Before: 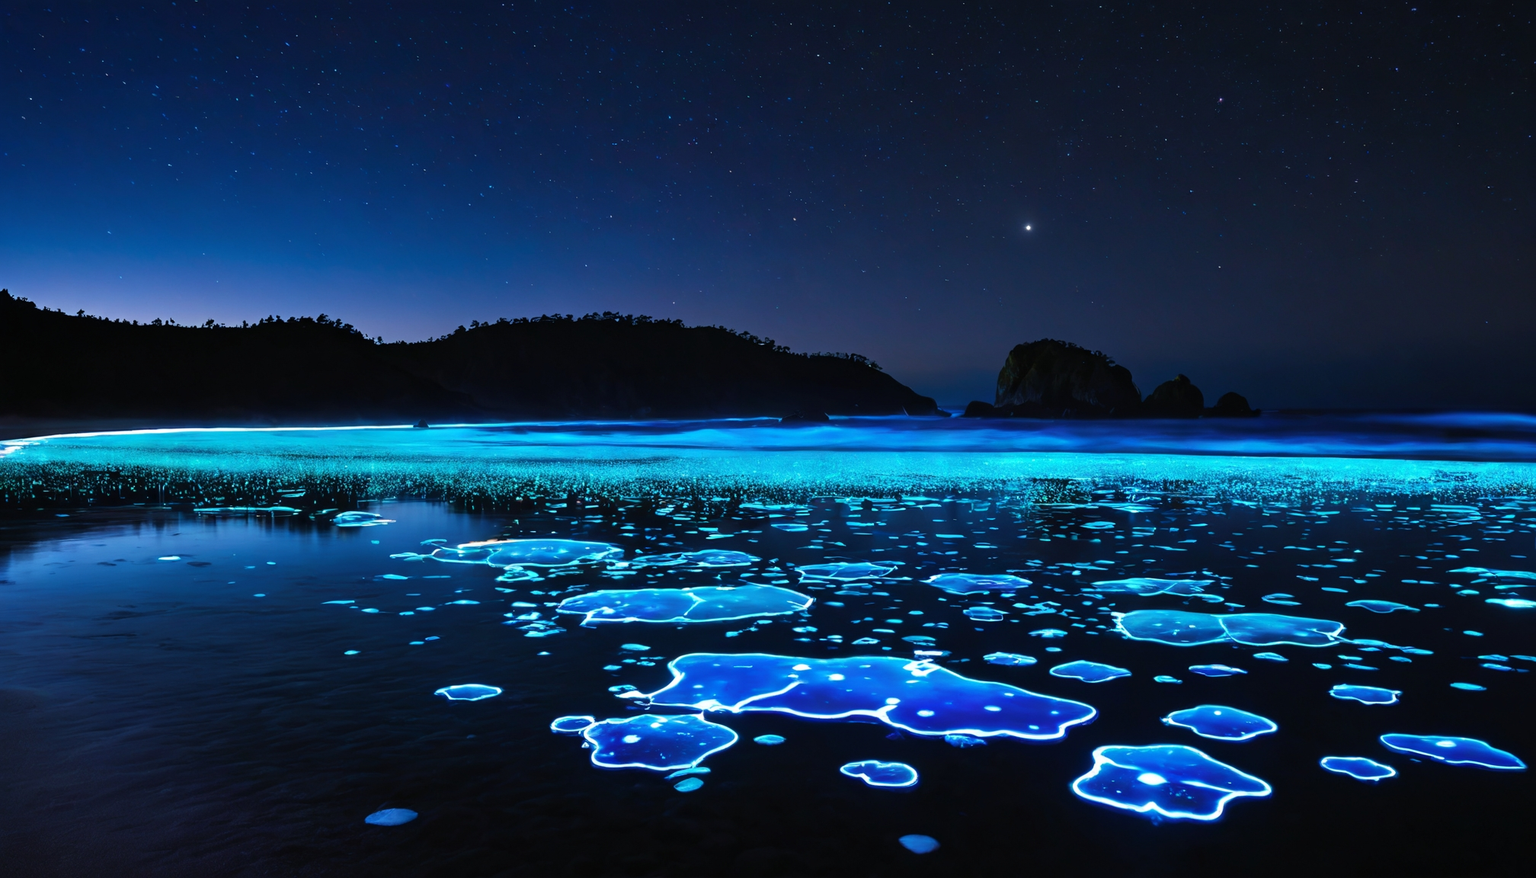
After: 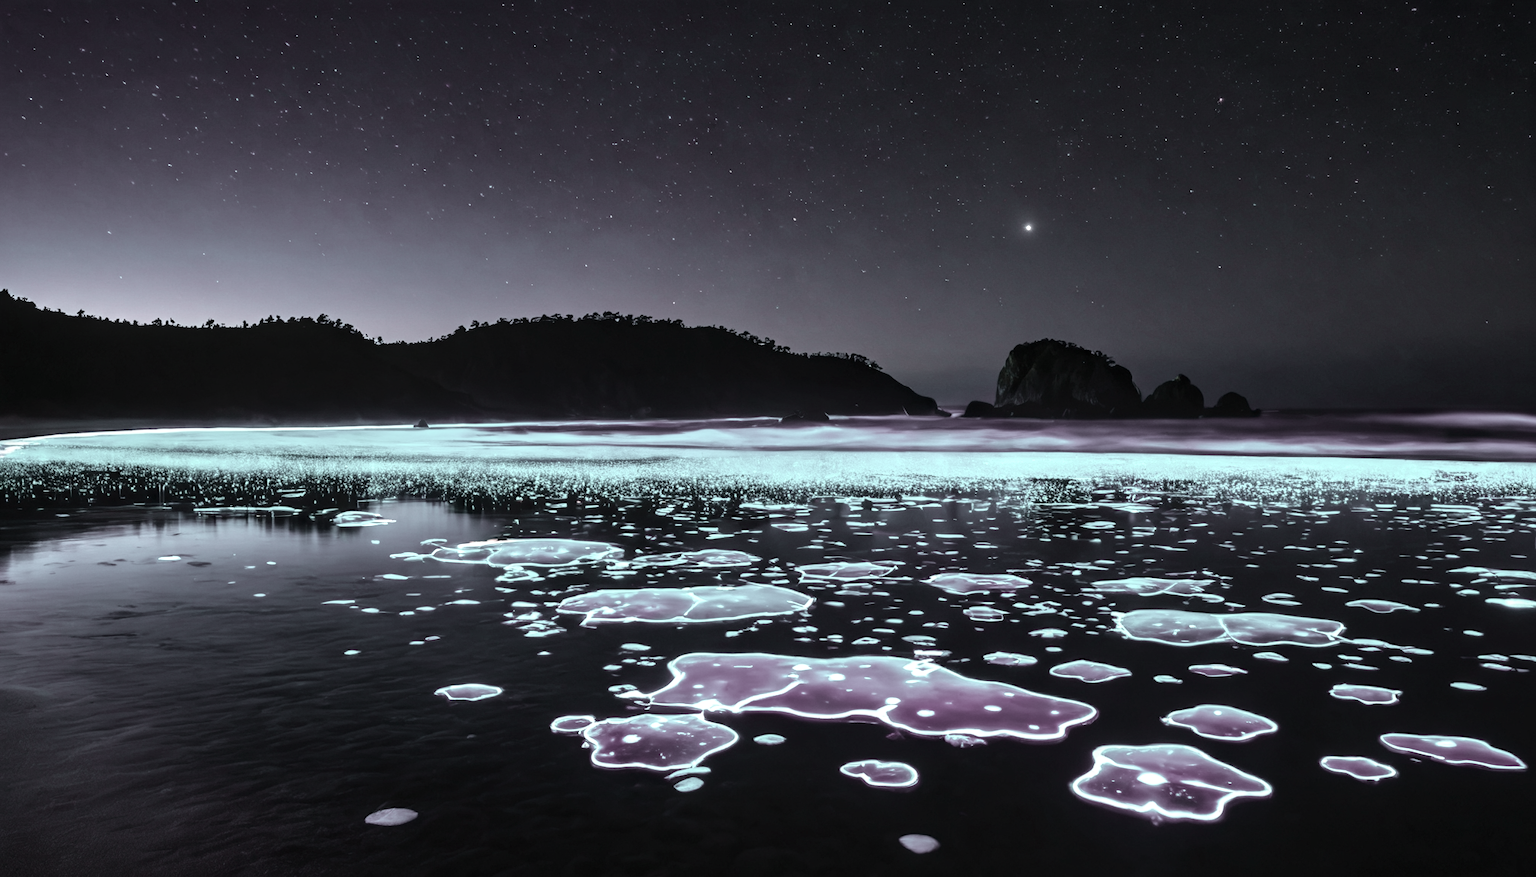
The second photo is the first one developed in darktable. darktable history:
local contrast: on, module defaults
exposure: exposure 0.669 EV, compensate highlight preservation false
tone curve: curves: ch0 [(0, 0) (0.091, 0.077) (0.389, 0.458) (0.745, 0.82) (0.844, 0.908) (0.909, 0.942) (1, 0.973)]; ch1 [(0, 0) (0.437, 0.404) (0.5, 0.5) (0.529, 0.556) (0.58, 0.603) (0.616, 0.649) (1, 1)]; ch2 [(0, 0) (0.442, 0.415) (0.5, 0.5) (0.535, 0.557) (0.585, 0.62) (1, 1)], color space Lab, independent channels, preserve colors none
color contrast: green-magenta contrast 0.3, blue-yellow contrast 0.15
